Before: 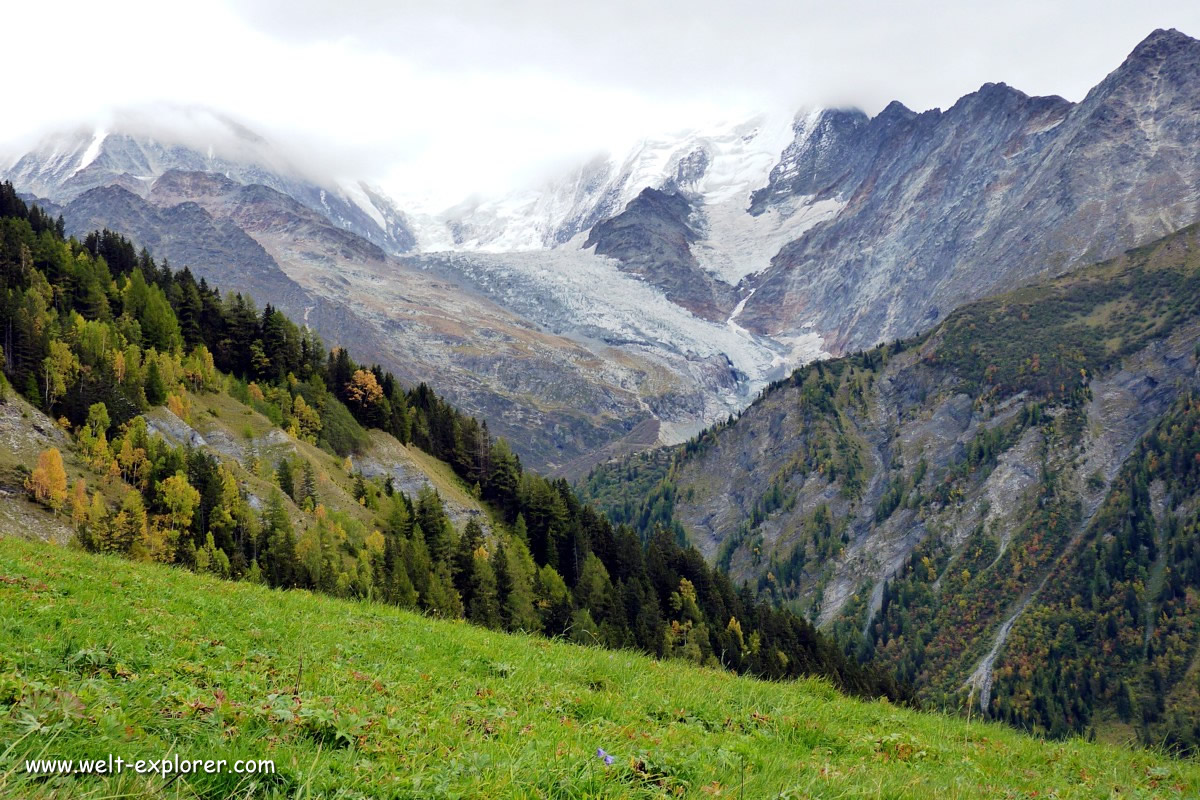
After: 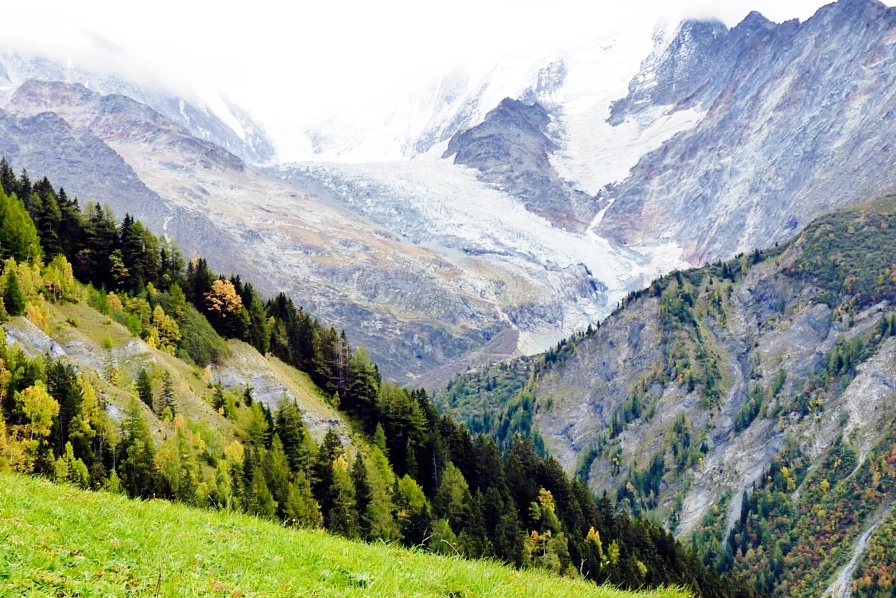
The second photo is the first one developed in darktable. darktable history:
crop and rotate: left 11.831%, top 11.346%, right 13.429%, bottom 13.899%
base curve: curves: ch0 [(0, 0) (0.008, 0.007) (0.022, 0.029) (0.048, 0.089) (0.092, 0.197) (0.191, 0.399) (0.275, 0.534) (0.357, 0.65) (0.477, 0.78) (0.542, 0.833) (0.799, 0.973) (1, 1)], preserve colors none
